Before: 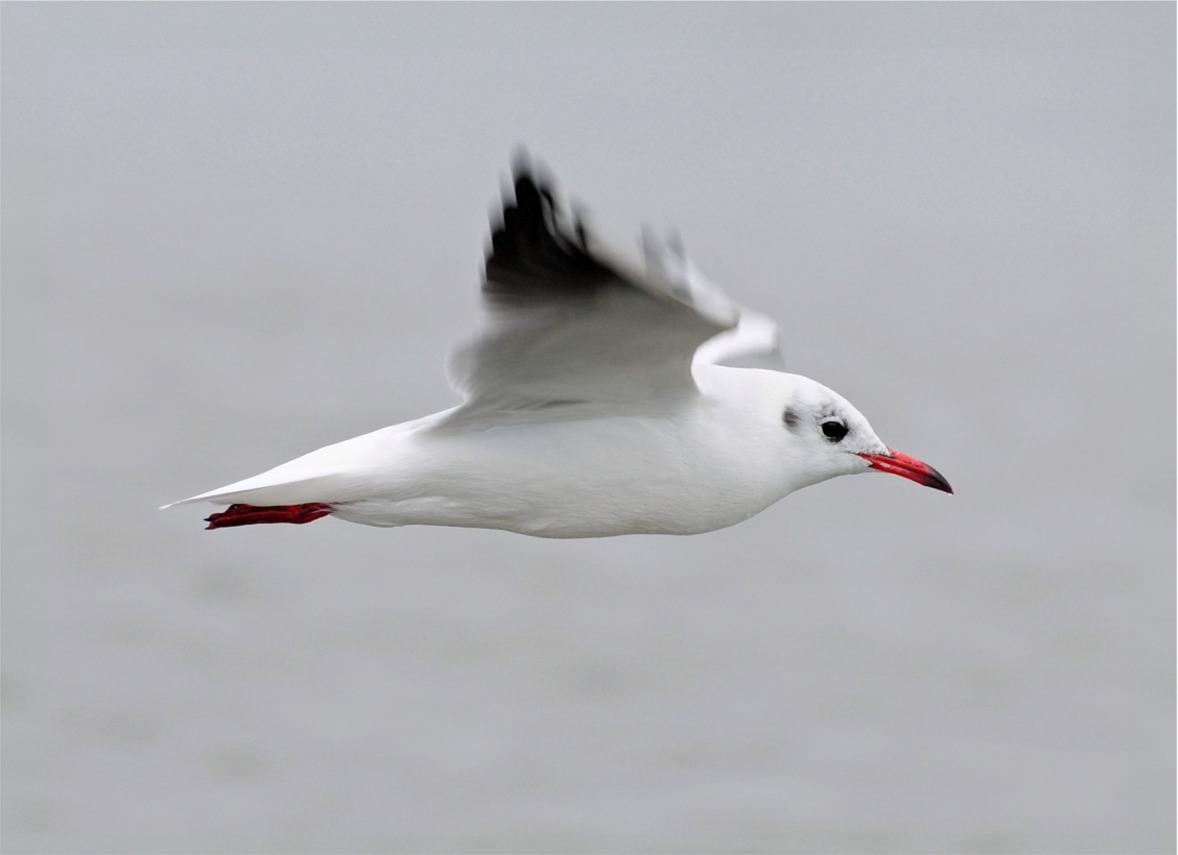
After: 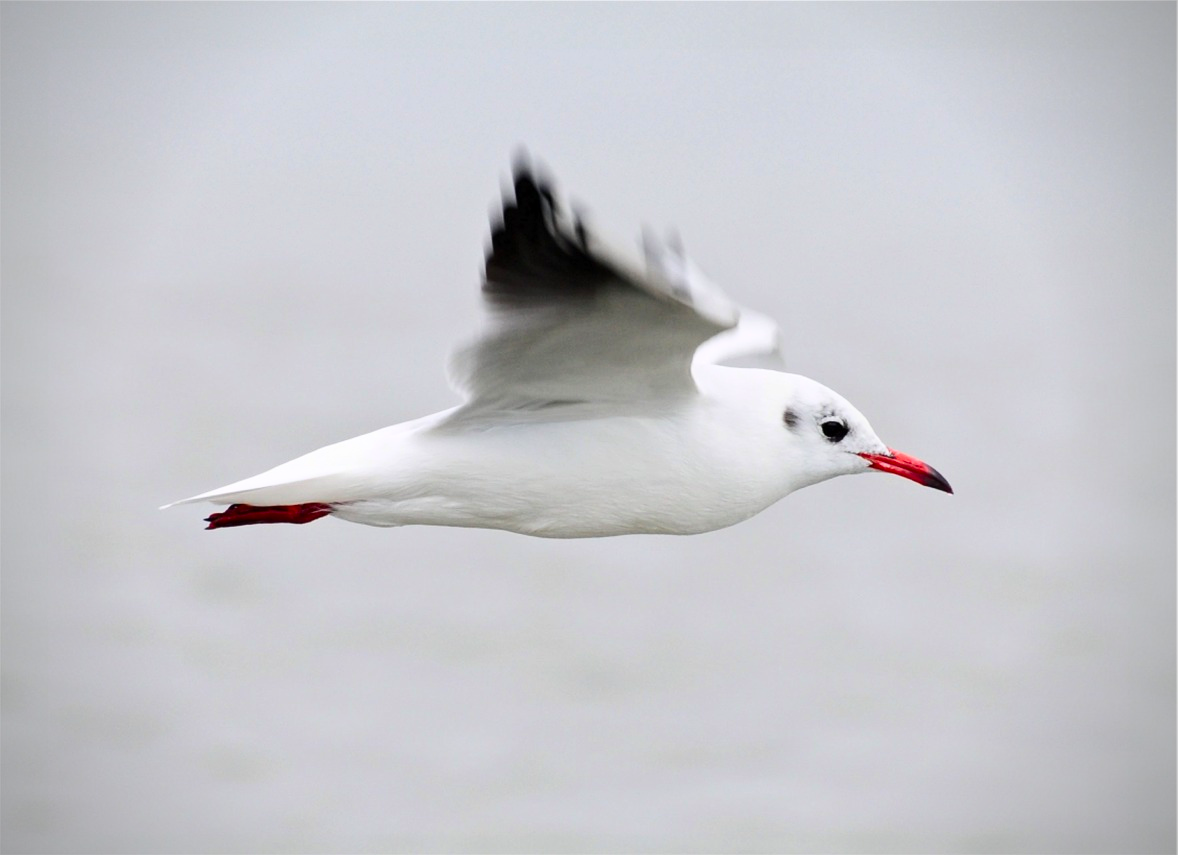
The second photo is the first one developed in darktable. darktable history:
contrast brightness saturation: contrast 0.232, brightness 0.102, saturation 0.286
vignetting: on, module defaults
